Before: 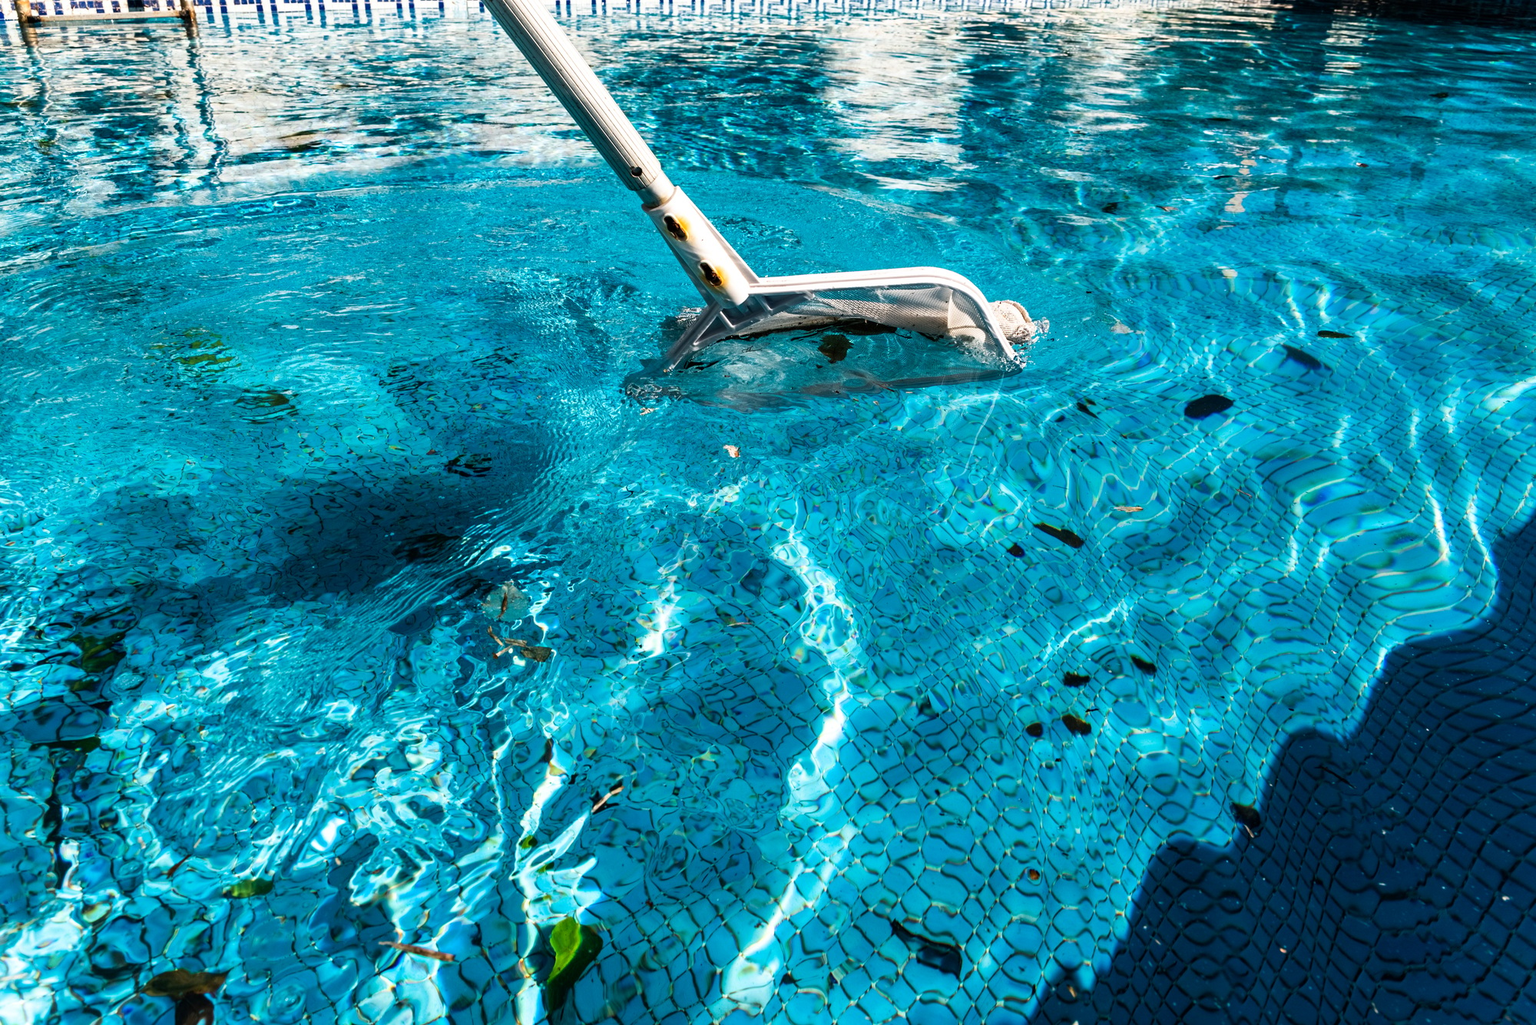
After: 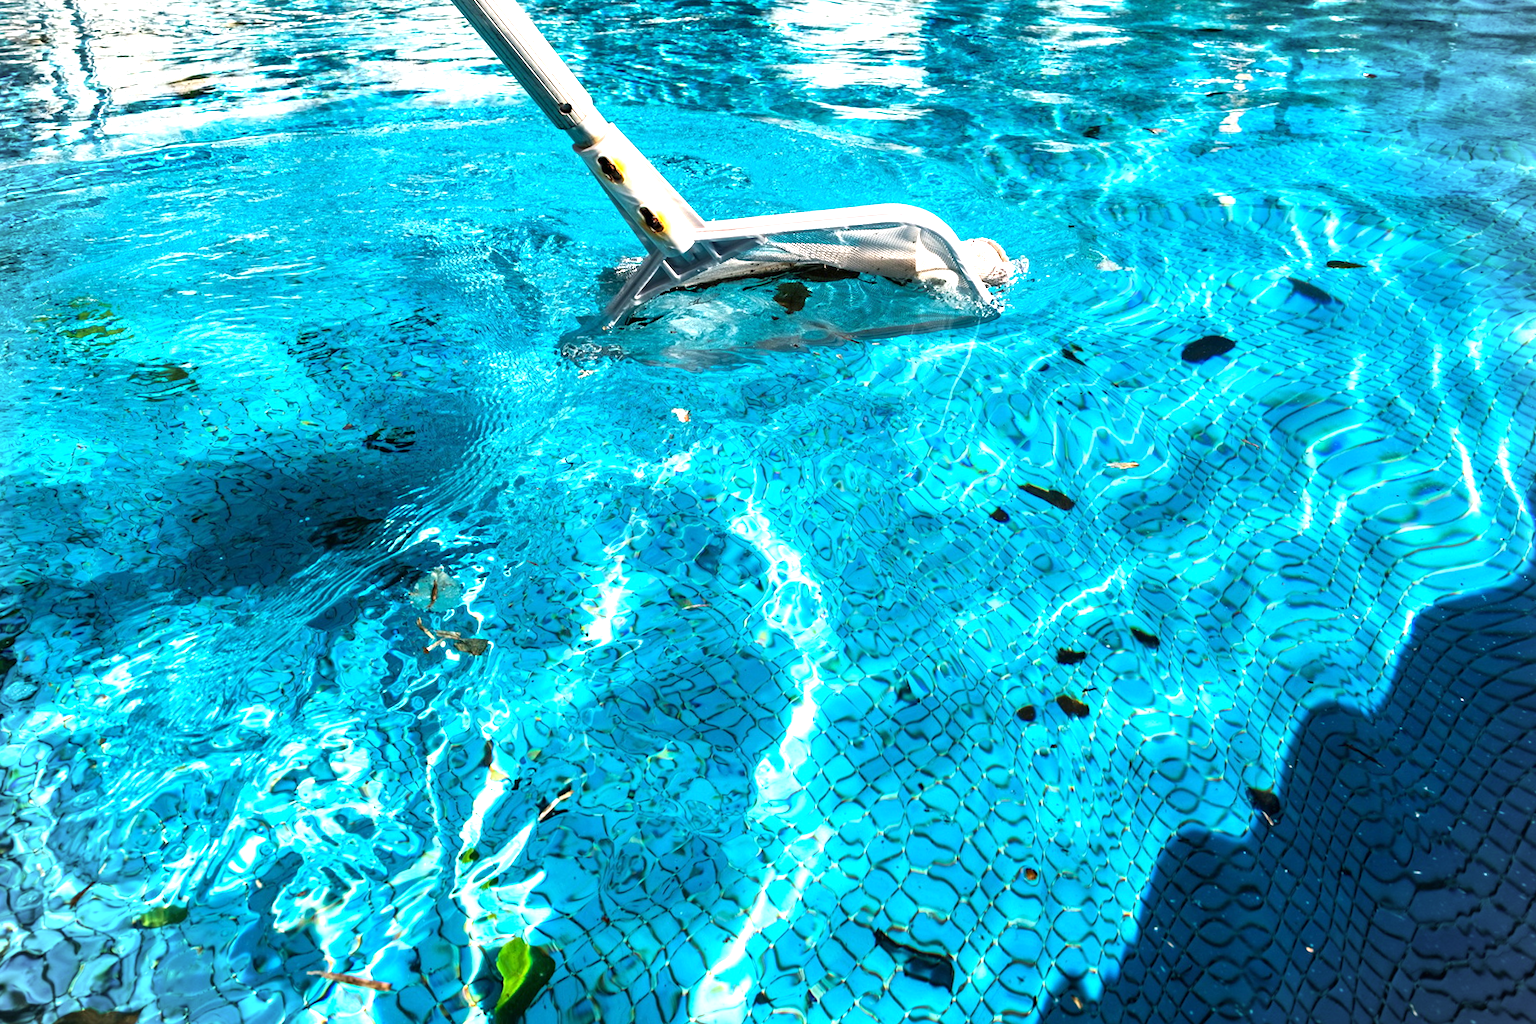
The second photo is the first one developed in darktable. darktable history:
levels: black 0.074%
crop and rotate: angle 1.81°, left 5.612%, top 5.69%
exposure: exposure 0.925 EV, compensate highlight preservation false
vignetting: fall-off start 97.19%, brightness -0.343, width/height ratio 1.179
